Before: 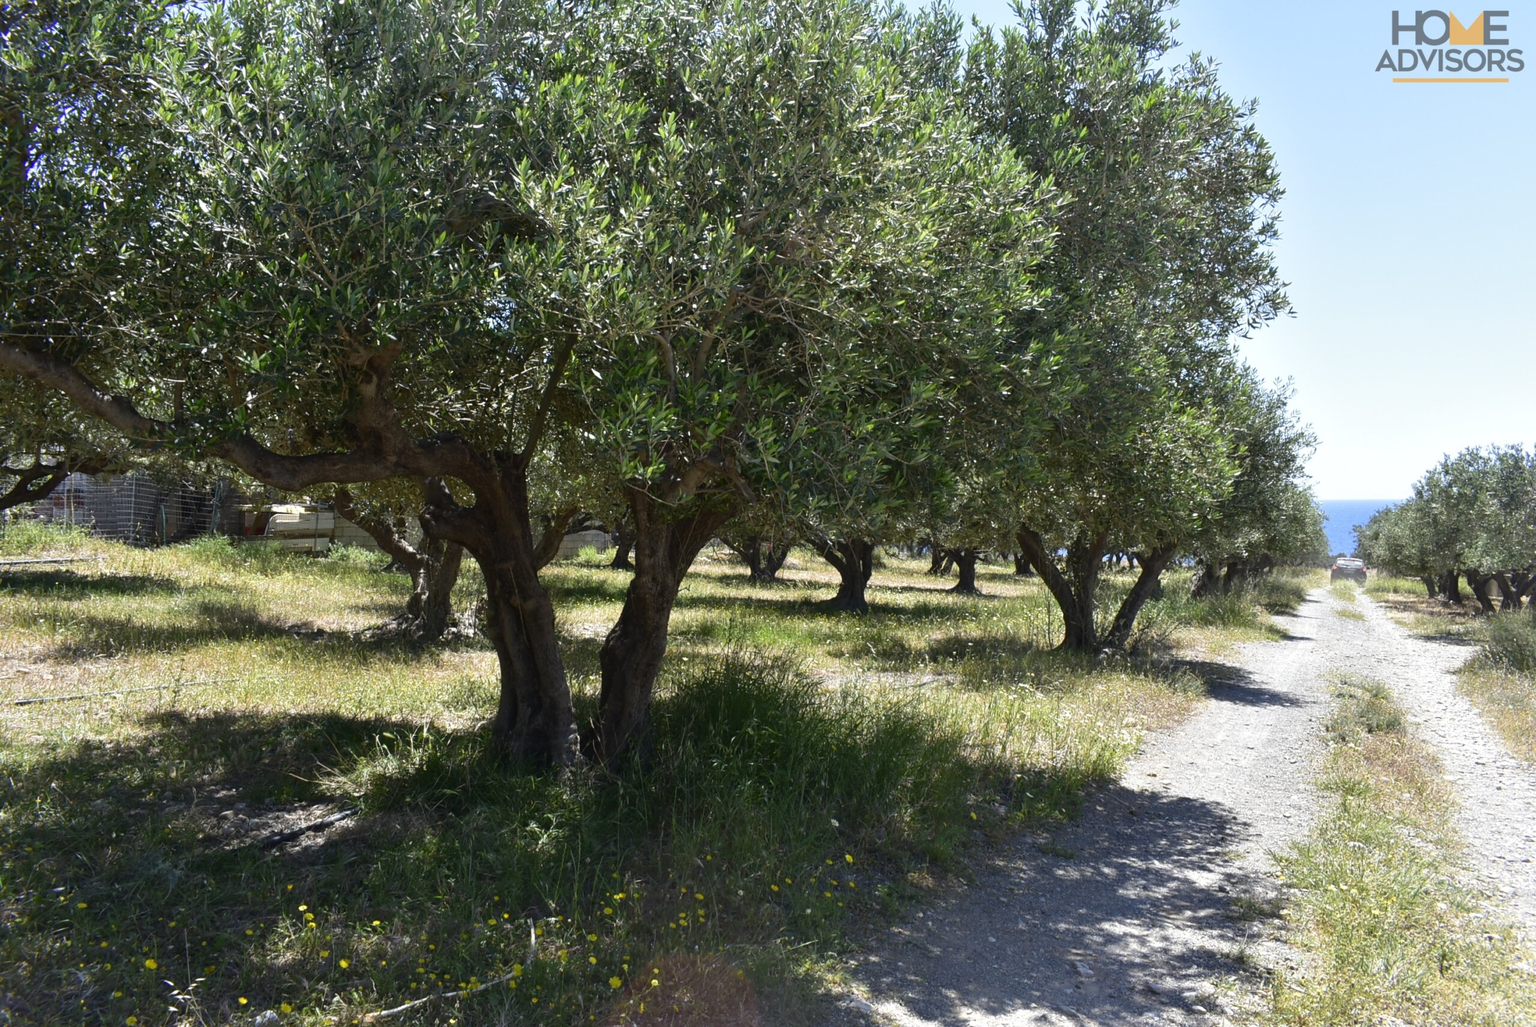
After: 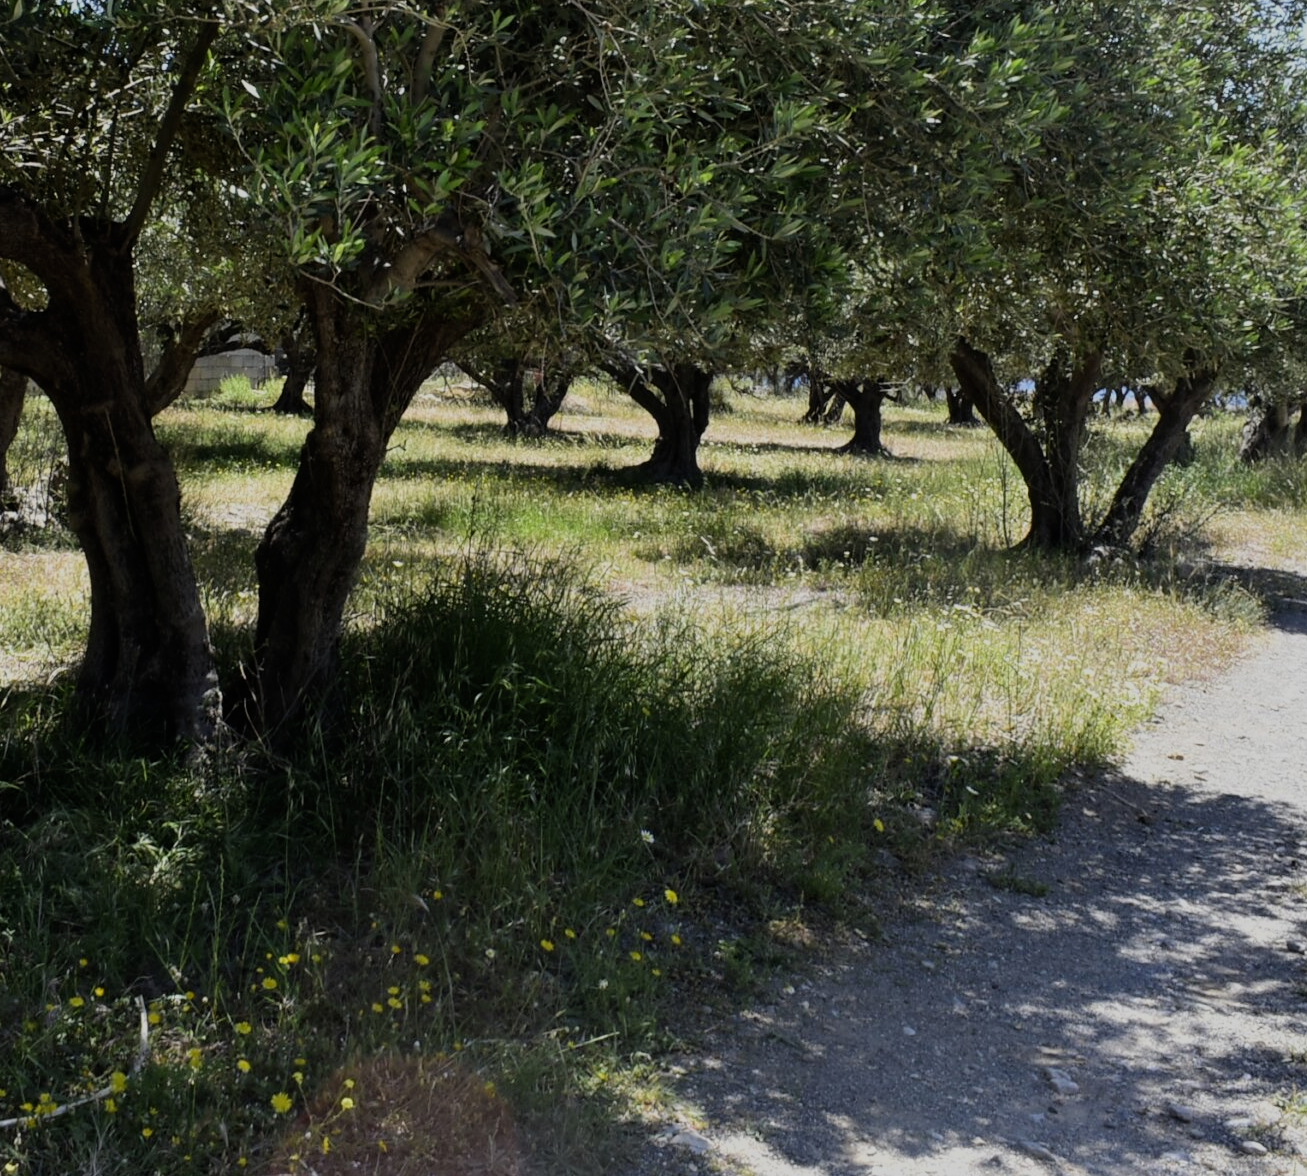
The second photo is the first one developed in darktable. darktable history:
crop and rotate: left 29.086%, top 31.255%, right 19.843%
filmic rgb: black relative exposure -7.21 EV, white relative exposure 5.37 EV, hardness 3.03, color science v6 (2022)
